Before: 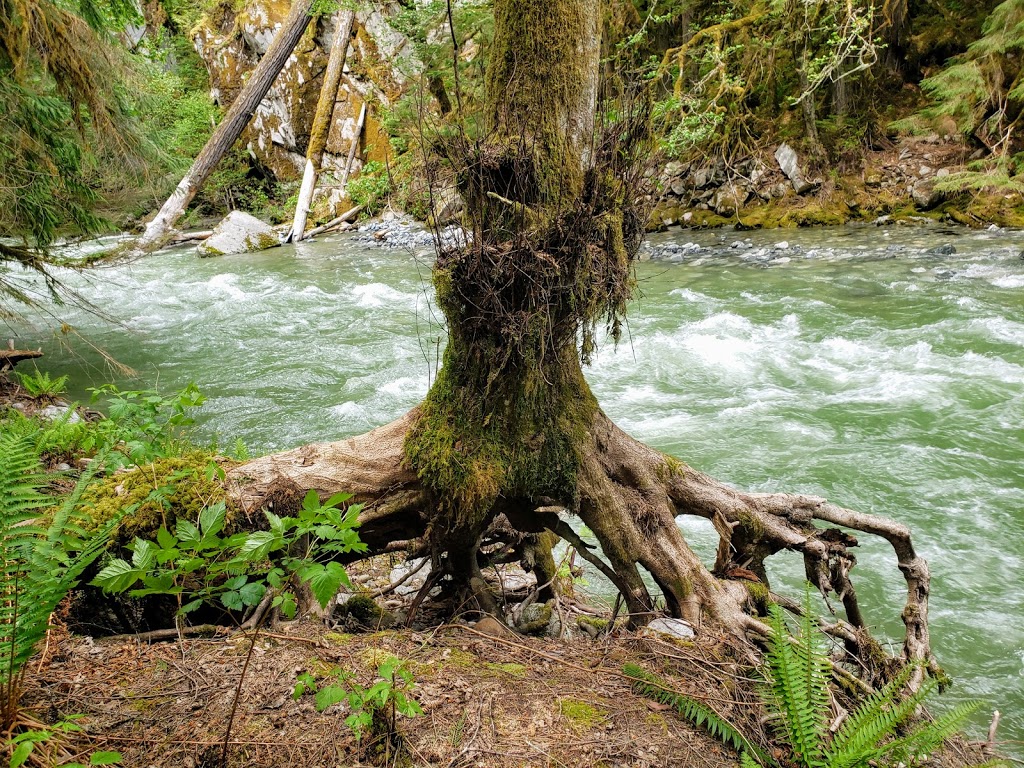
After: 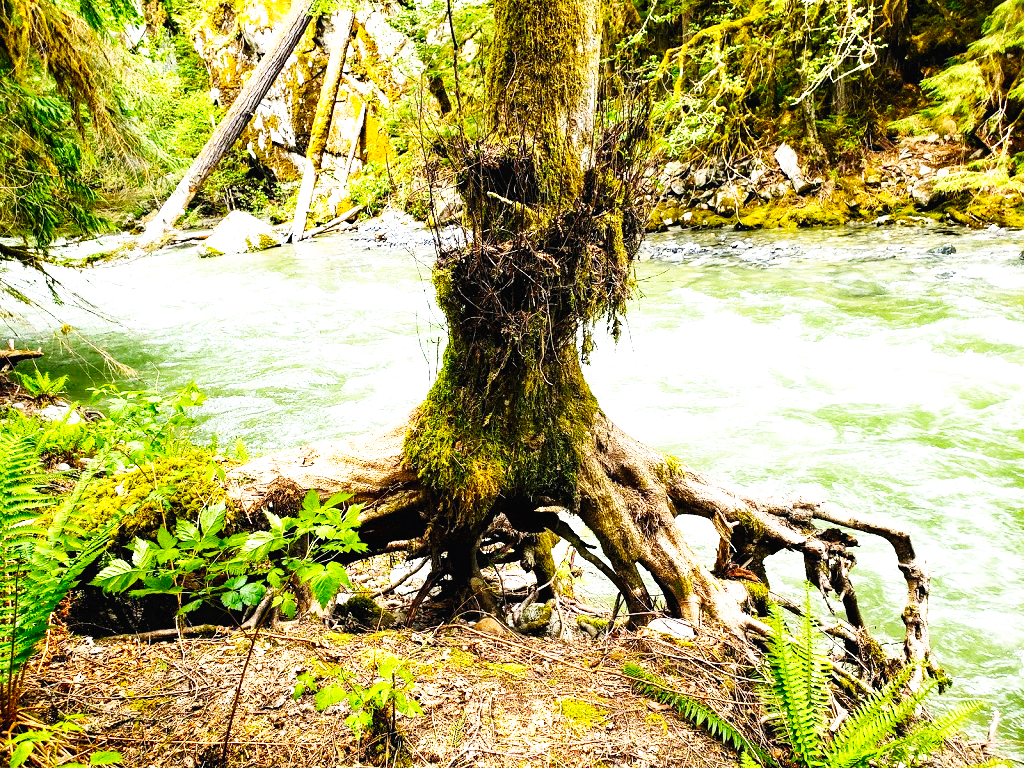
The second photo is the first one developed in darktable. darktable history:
base curve: curves: ch0 [(0, 0.003) (0.001, 0.002) (0.006, 0.004) (0.02, 0.022) (0.048, 0.086) (0.094, 0.234) (0.162, 0.431) (0.258, 0.629) (0.385, 0.8) (0.548, 0.918) (0.751, 0.988) (1, 1)], preserve colors none
color balance rgb: power › chroma 0.252%, power › hue 62.73°, perceptual saturation grading › global saturation 30.885%, perceptual brilliance grading › highlights 3.908%, perceptual brilliance grading › mid-tones -19.112%, perceptual brilliance grading › shadows -41.986%, global vibrance 9.231%
exposure: black level correction 0, exposure 0.697 EV, compensate highlight preservation false
